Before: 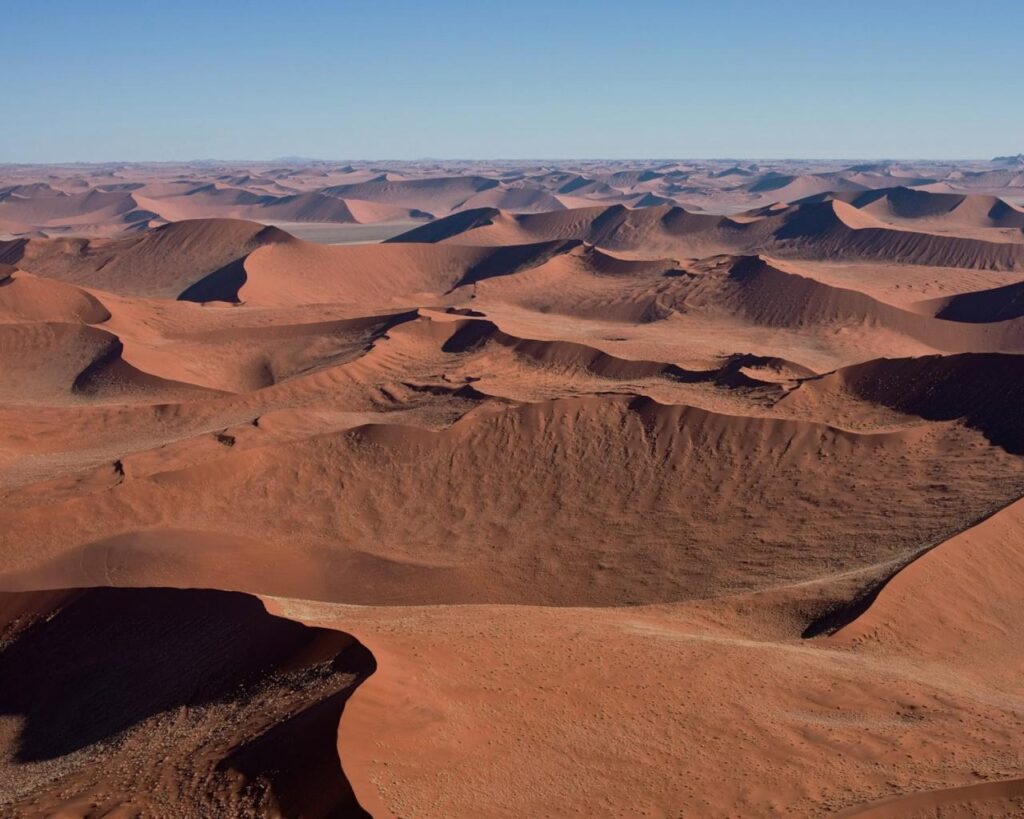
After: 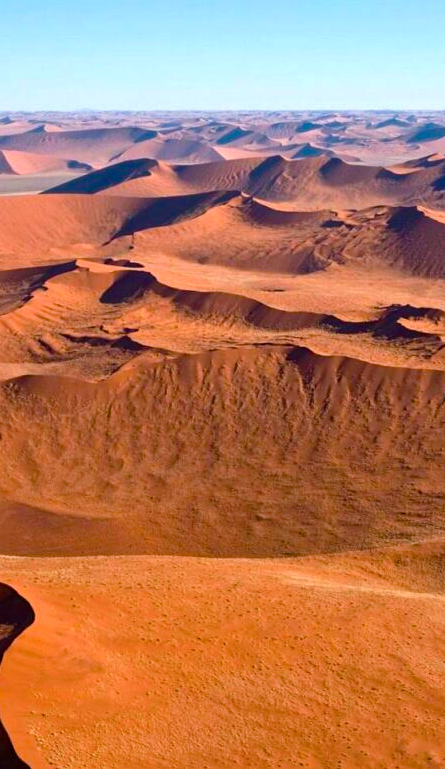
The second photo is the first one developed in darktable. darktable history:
color balance rgb: highlights gain › chroma 0.243%, highlights gain › hue 330.13°, linear chroma grading › global chroma 16.826%, perceptual saturation grading › global saturation 21.096%, perceptual saturation grading › highlights -19.962%, perceptual saturation grading › shadows 29.555%, perceptual brilliance grading › highlights 9.362%, perceptual brilliance grading › mid-tones 4.849%, global vibrance 20%
exposure: black level correction 0, exposure 0.499 EV, compensate highlight preservation false
crop: left 33.45%, top 6.03%, right 23.086%
